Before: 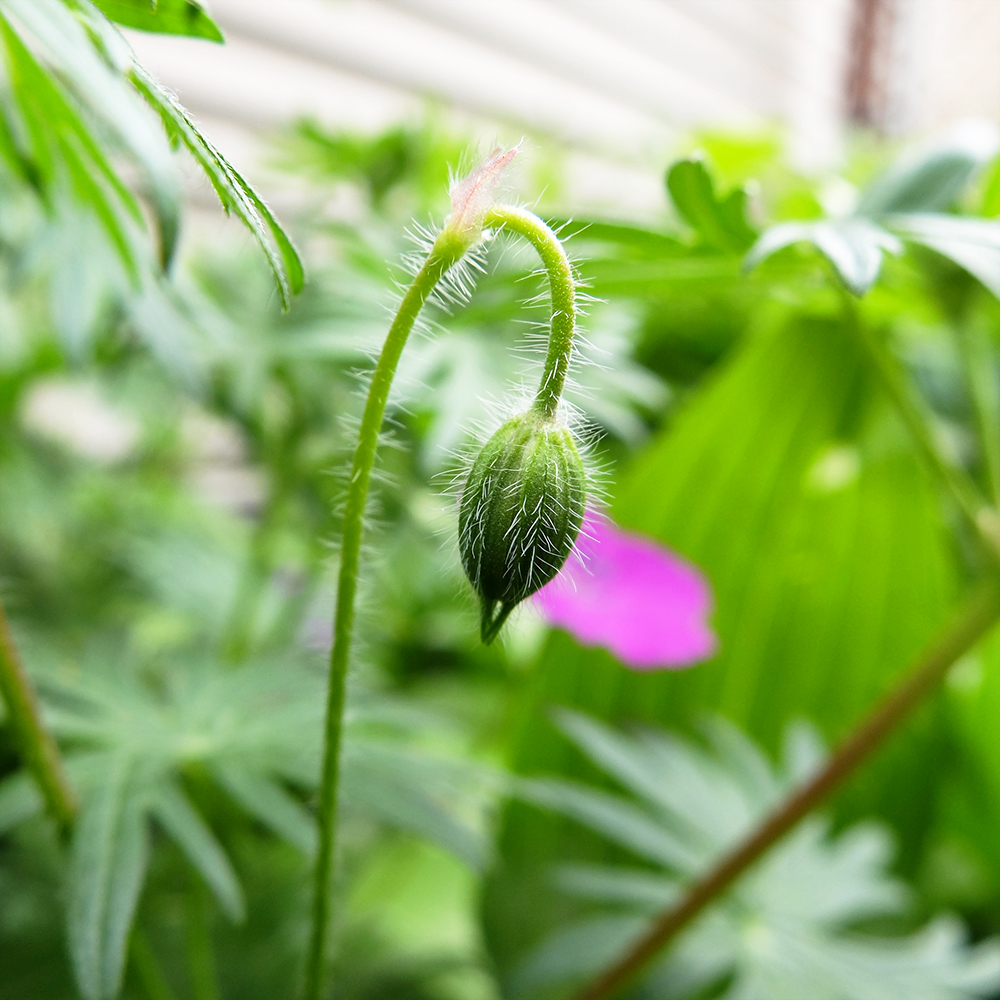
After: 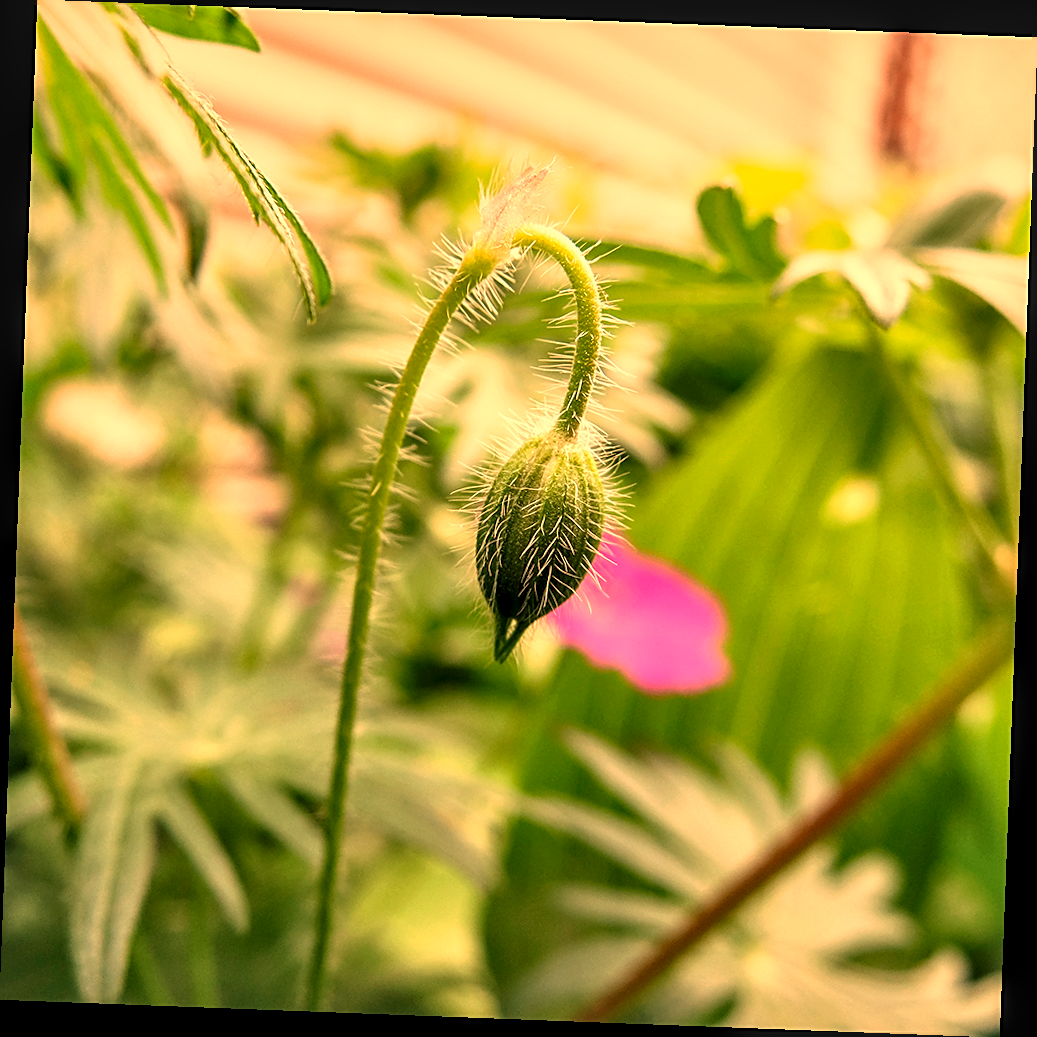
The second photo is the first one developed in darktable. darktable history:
sharpen: on, module defaults
white balance: red 1.467, blue 0.684
local contrast: detail 140%
rotate and perspective: rotation 2.17°, automatic cropping off
